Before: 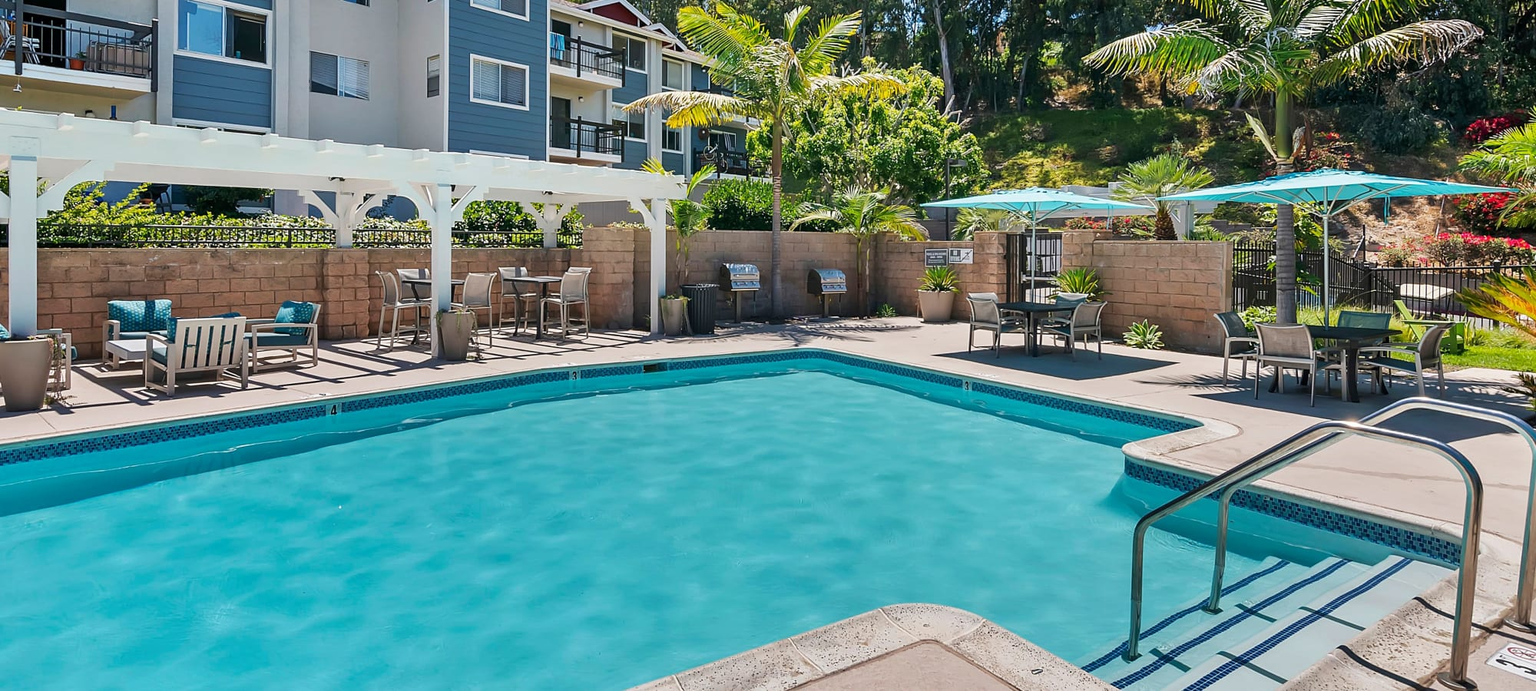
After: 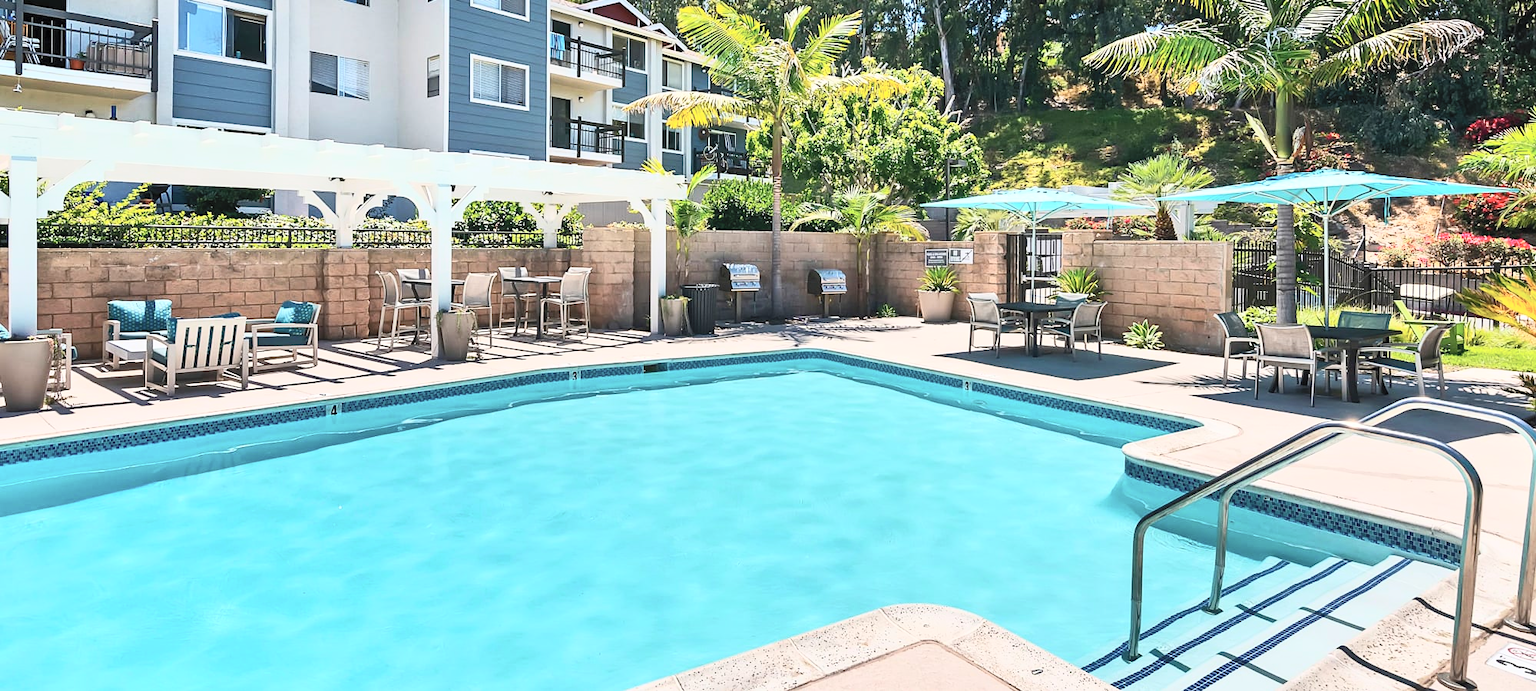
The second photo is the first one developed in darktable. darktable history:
contrast brightness saturation: contrast 0.39, brightness 0.518
